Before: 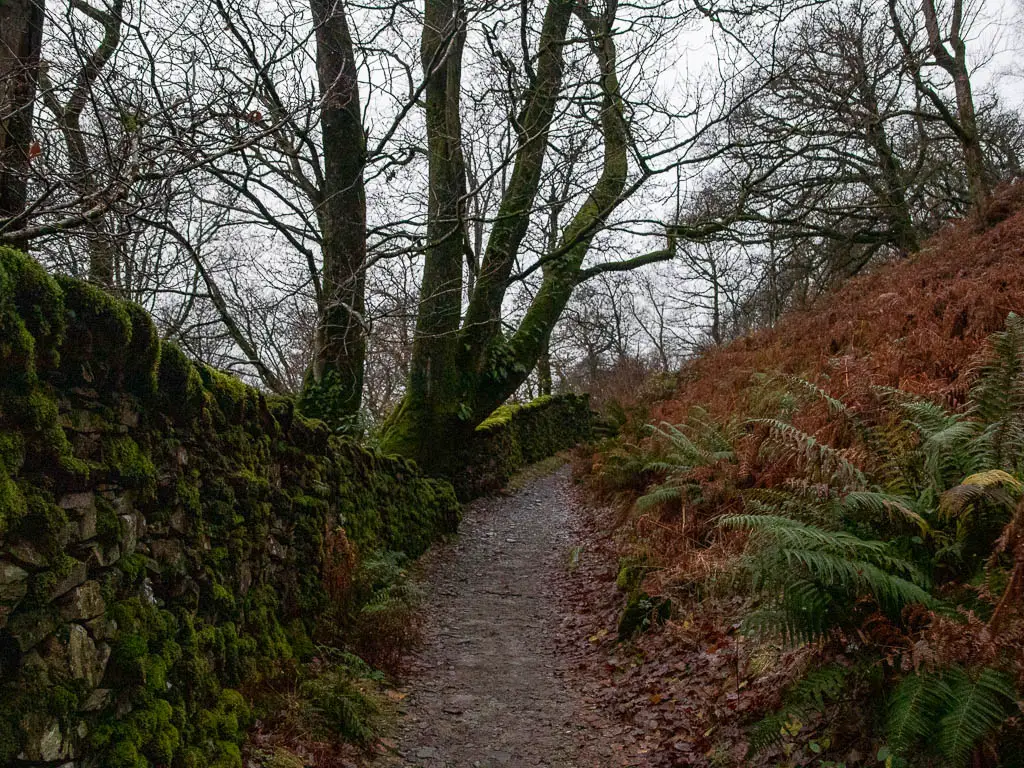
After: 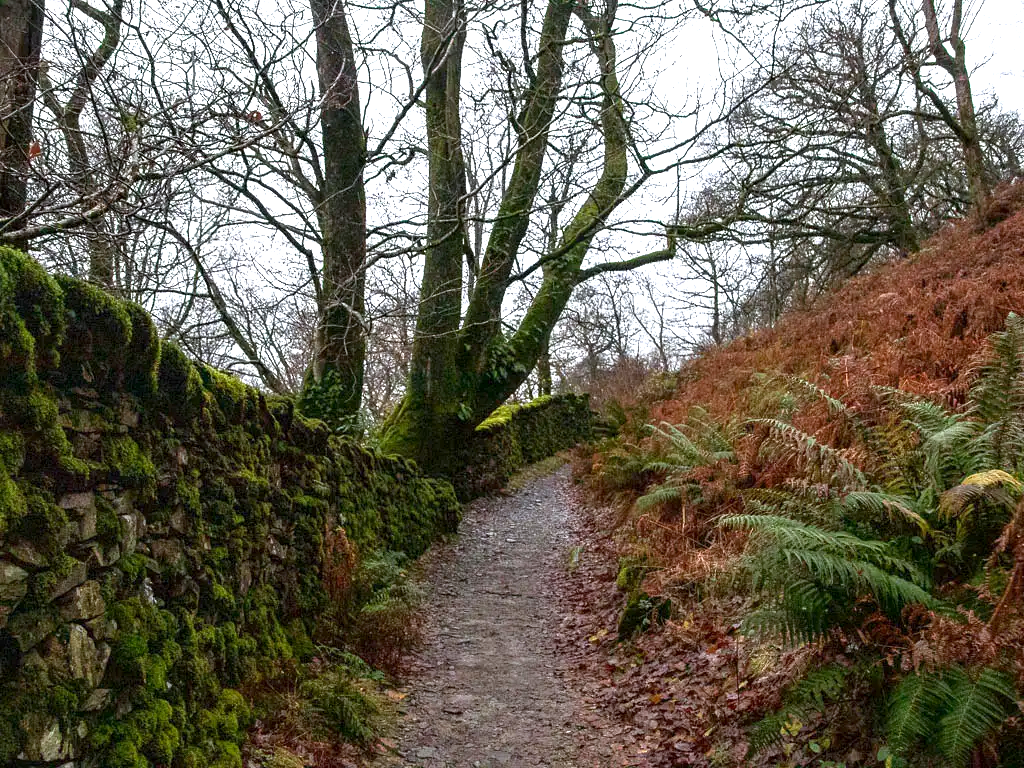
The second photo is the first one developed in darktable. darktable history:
white balance: red 0.98, blue 1.034
exposure: black level correction 0.001, exposure 1.116 EV, compensate highlight preservation false
